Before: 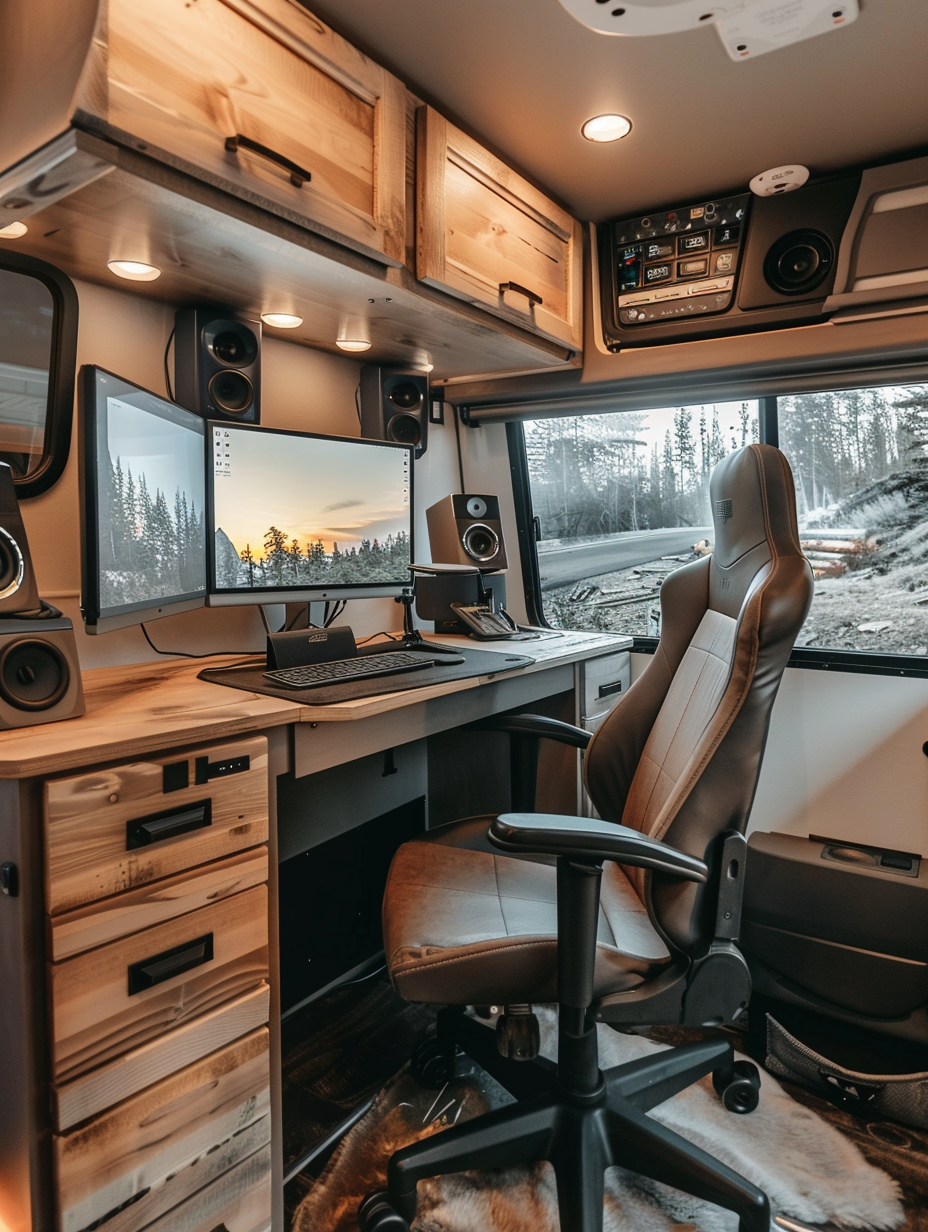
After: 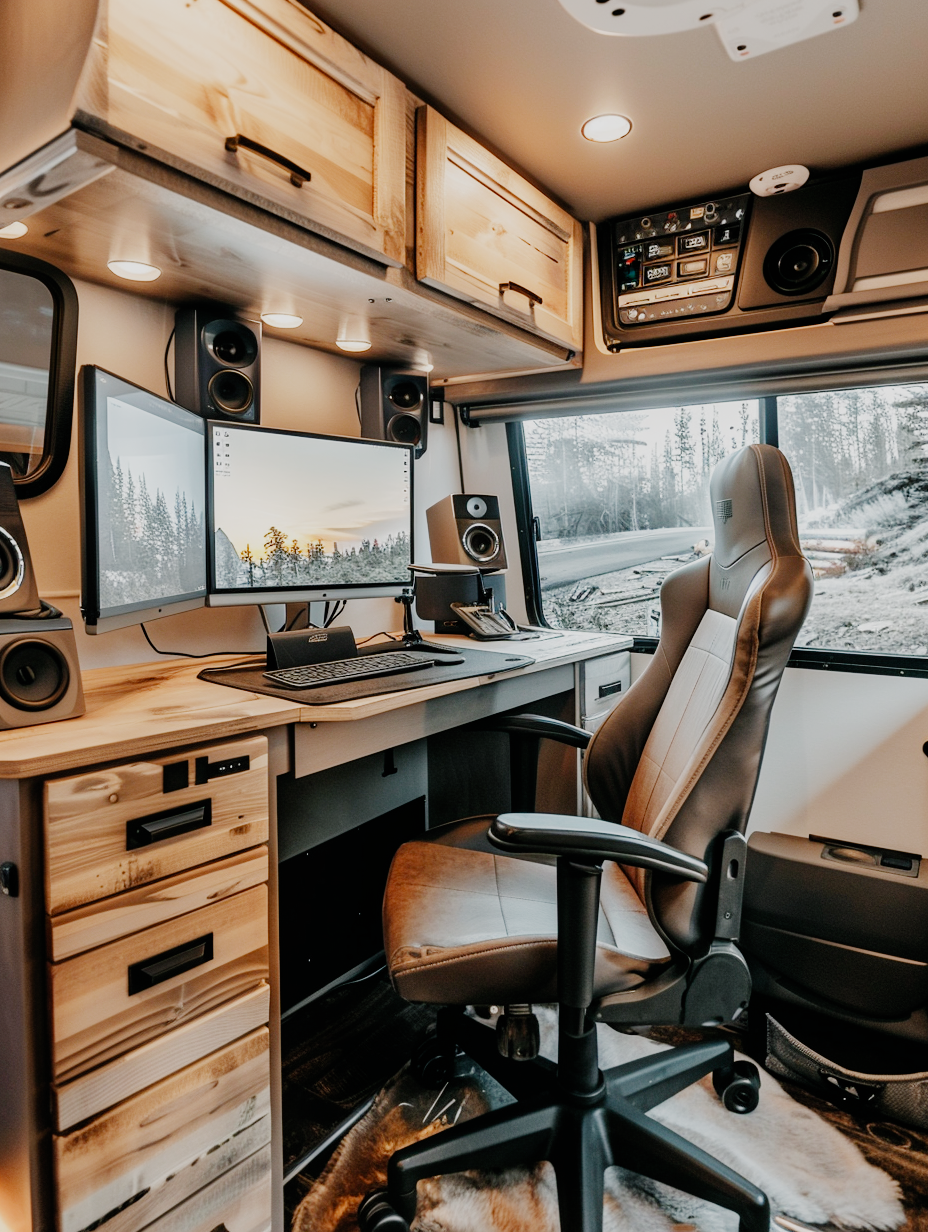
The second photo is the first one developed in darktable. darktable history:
exposure: black level correction 0, exposure 0.948 EV, compensate highlight preservation false
filmic rgb: black relative exposure -6.14 EV, white relative exposure 6.96 EV, hardness 2.25, preserve chrominance no, color science v3 (2019), use custom middle-gray values true
